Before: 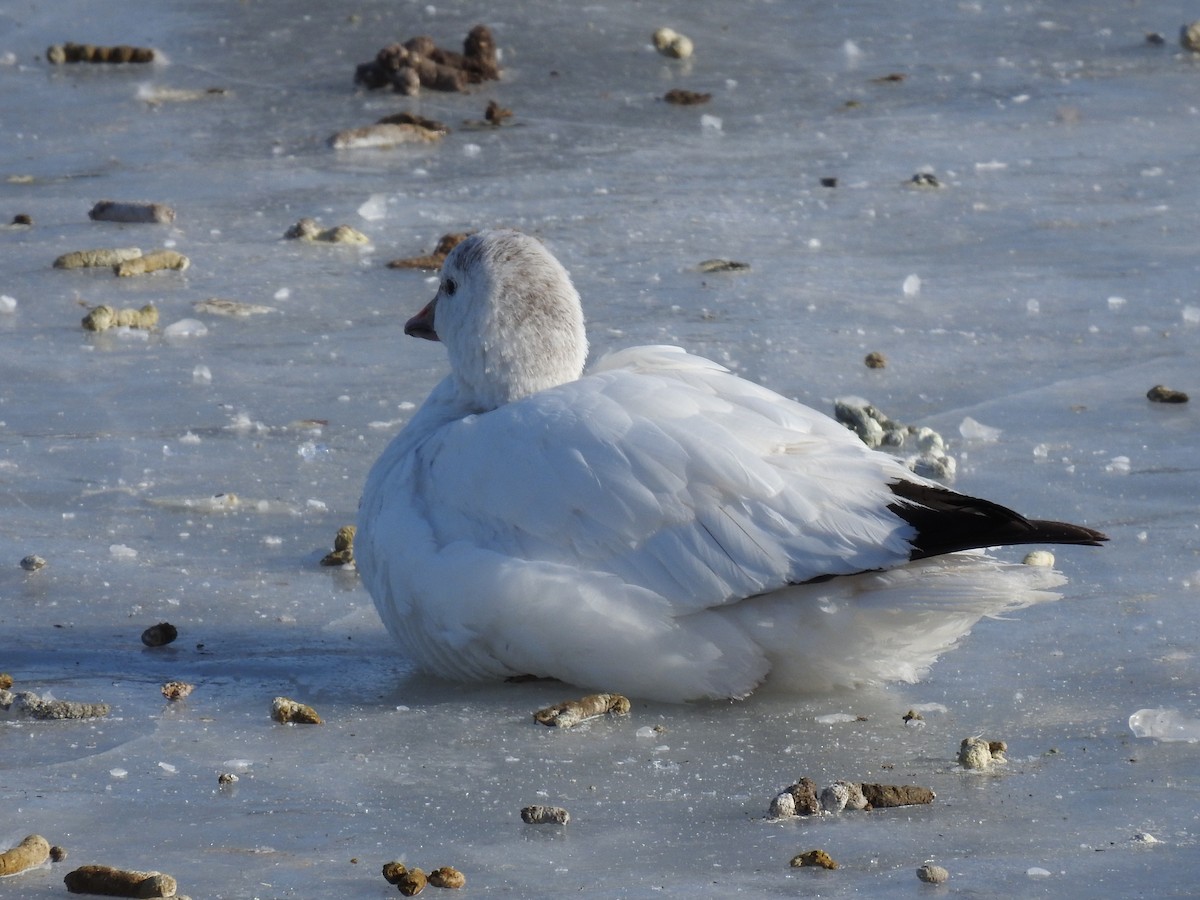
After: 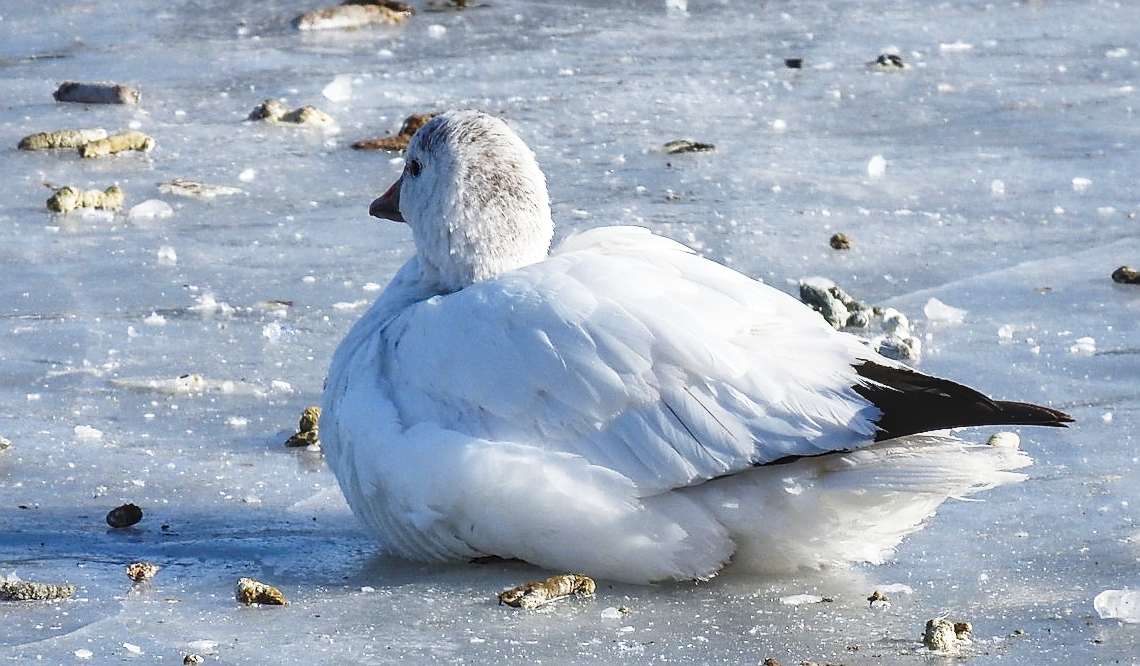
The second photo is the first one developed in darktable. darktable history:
base curve: curves: ch0 [(0, 0) (0.026, 0.03) (0.109, 0.232) (0.351, 0.748) (0.669, 0.968) (1, 1)], preserve colors none
crop and rotate: left 2.991%, top 13.302%, right 1.981%, bottom 12.636%
local contrast: detail 110%
sharpen: radius 1.4, amount 1.25, threshold 0.7
shadows and highlights: highlights color adjustment 0%, low approximation 0.01, soften with gaussian
